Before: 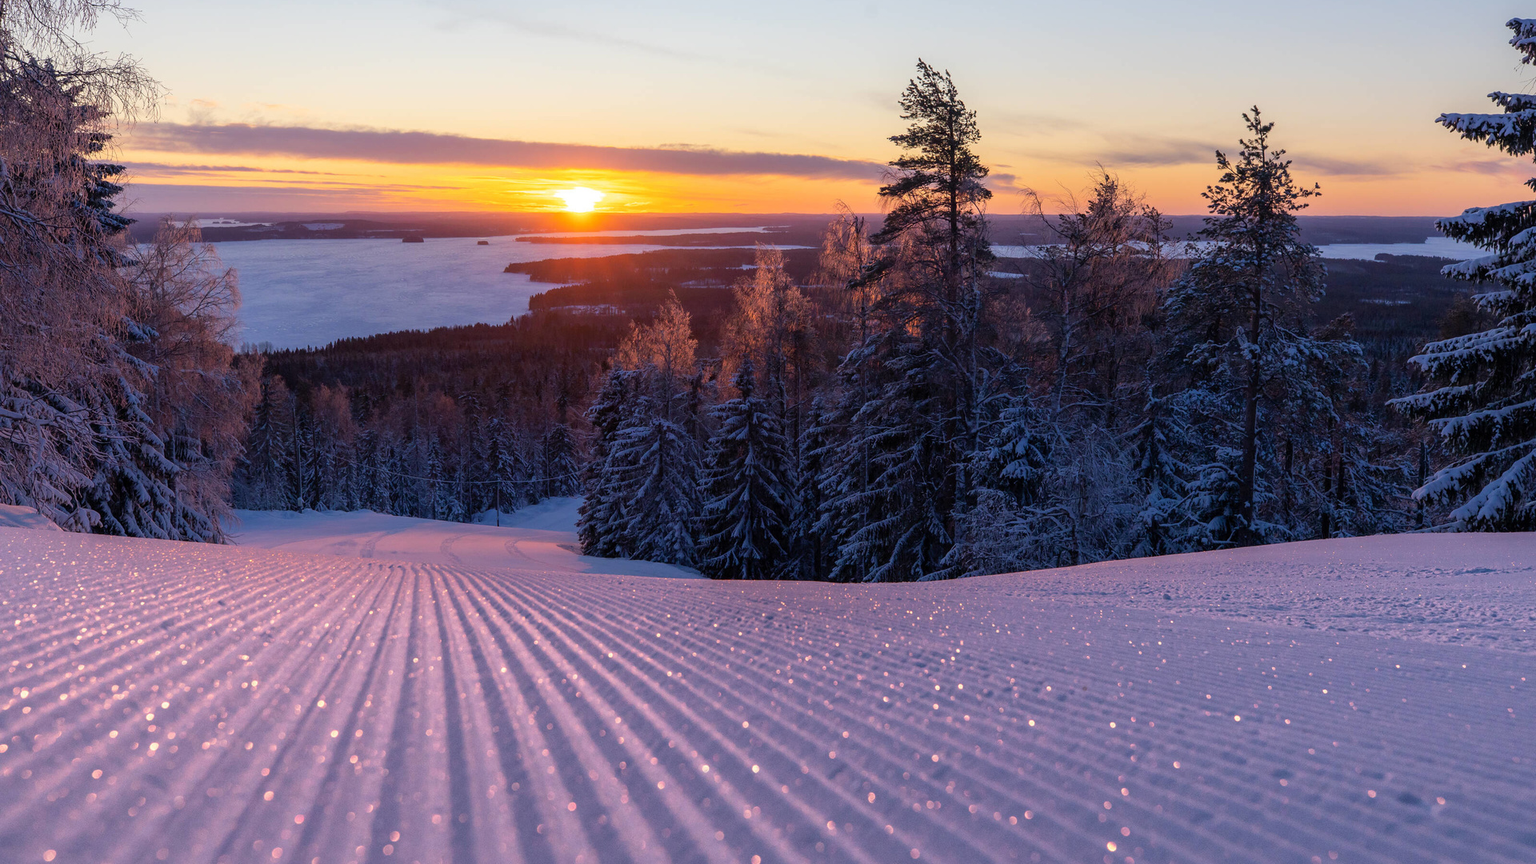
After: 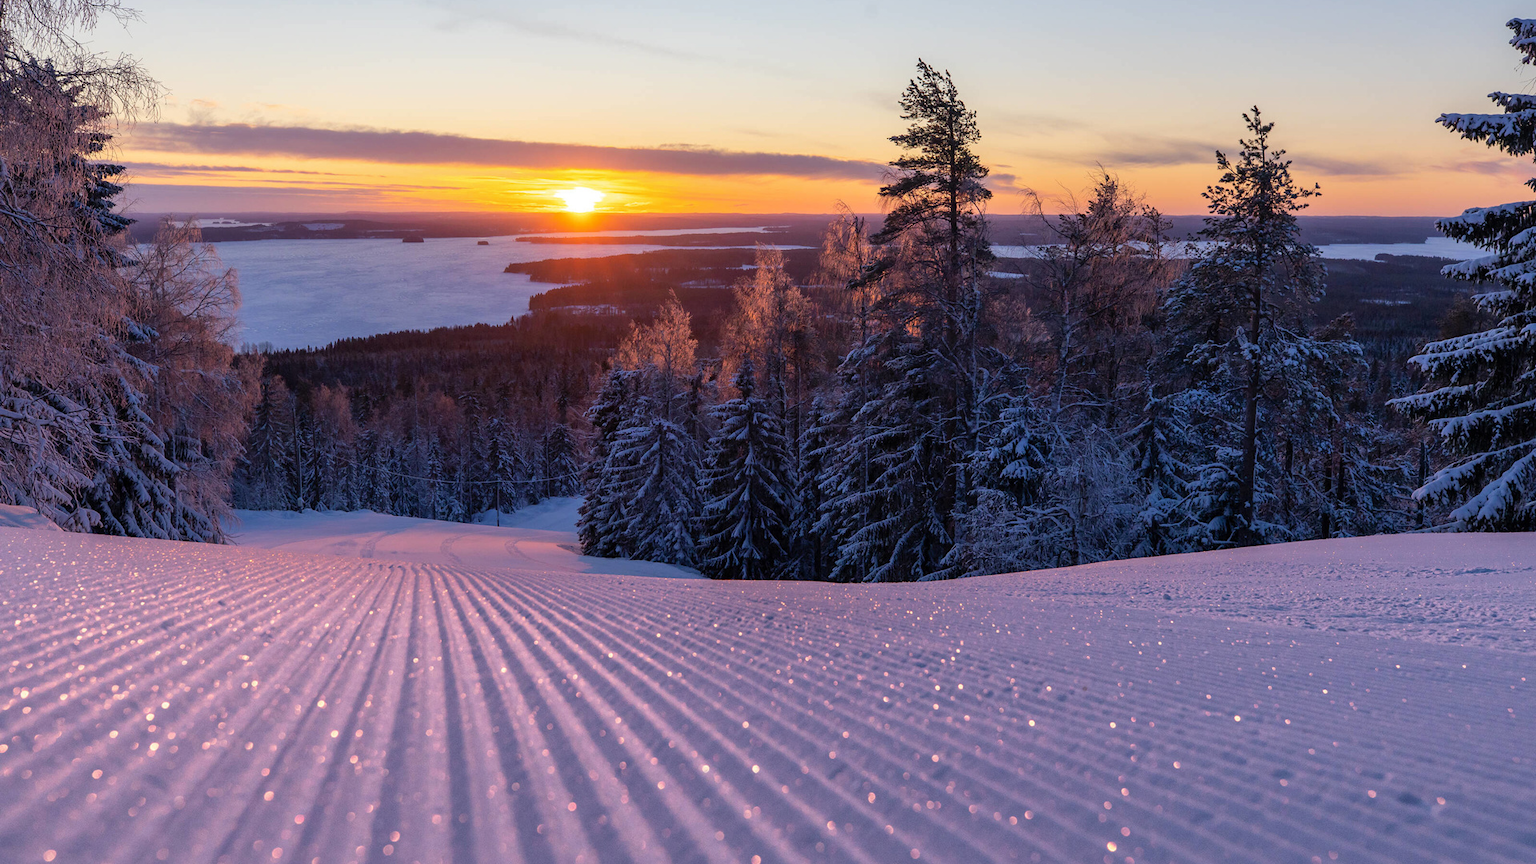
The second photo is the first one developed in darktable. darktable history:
exposure: compensate highlight preservation false
shadows and highlights: shadows 36.86, highlights -27.58, soften with gaussian
